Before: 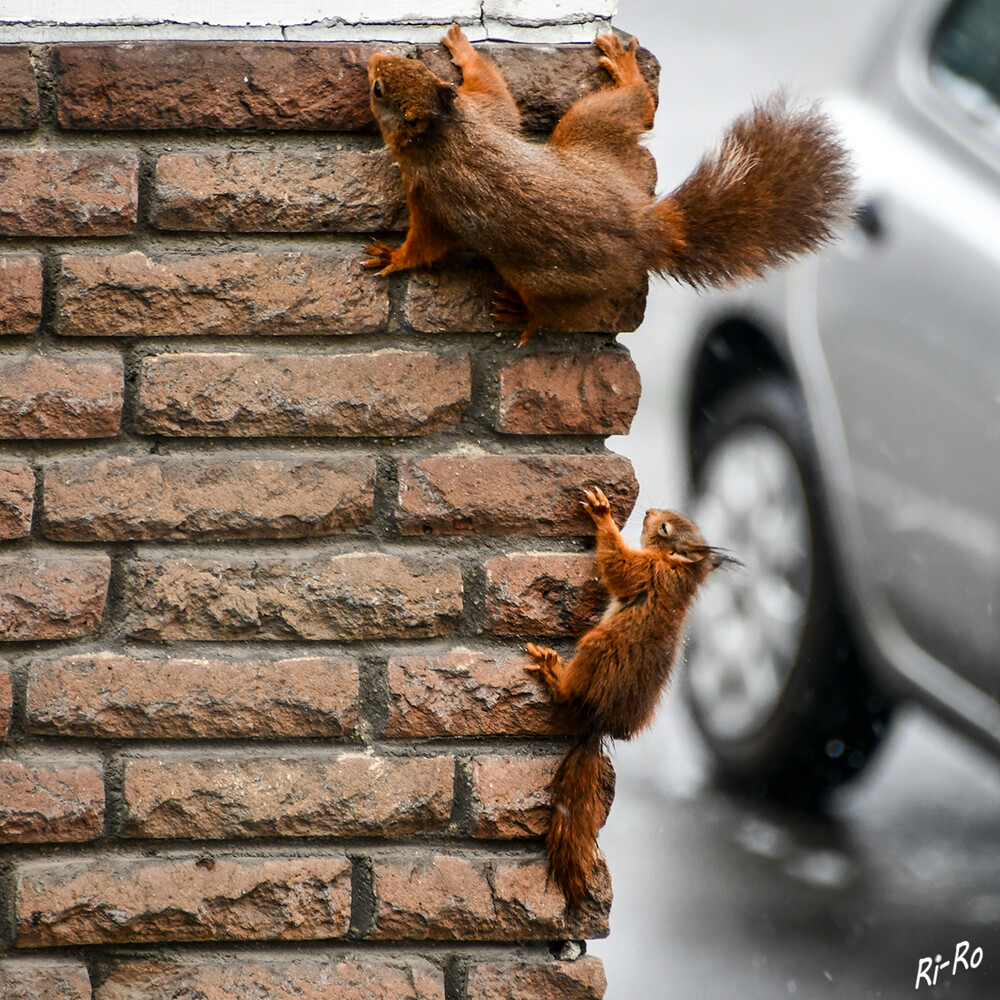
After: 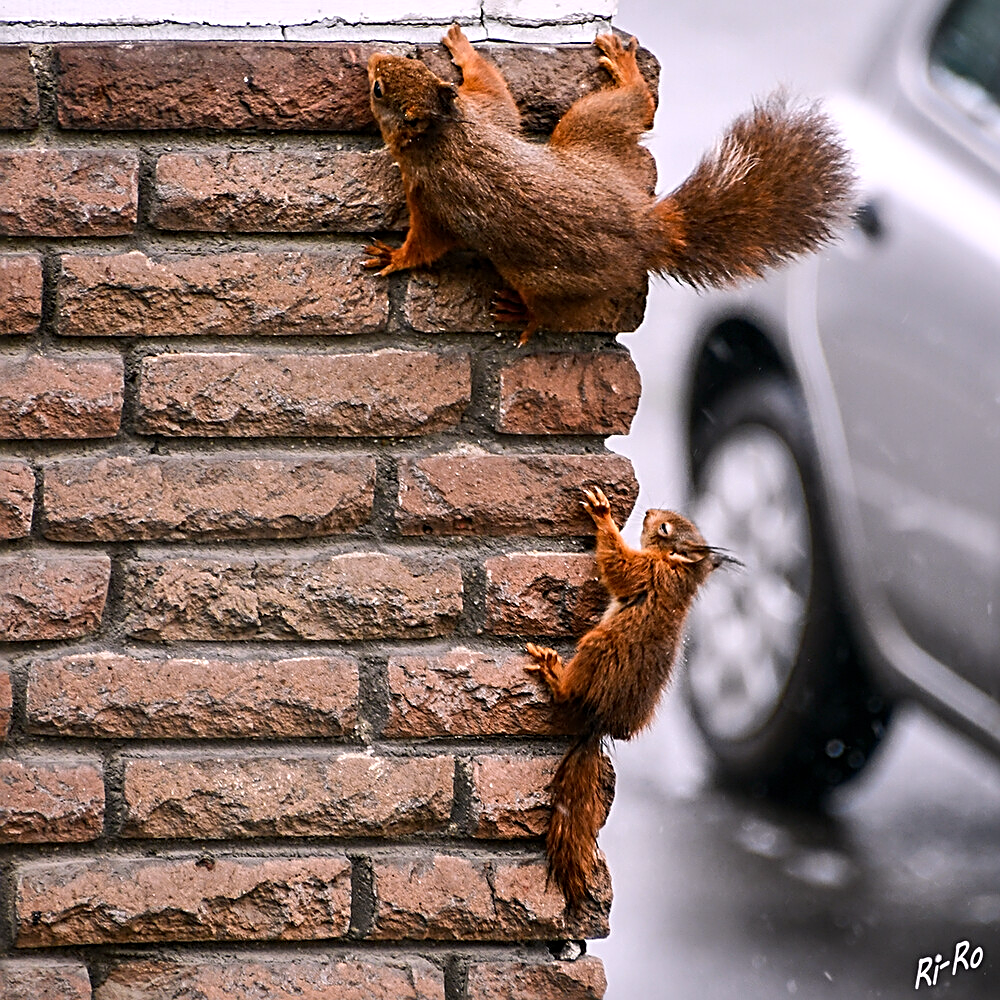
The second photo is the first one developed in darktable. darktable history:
sharpen: radius 2.817, amount 0.715
white balance: red 1.05, blue 1.072
